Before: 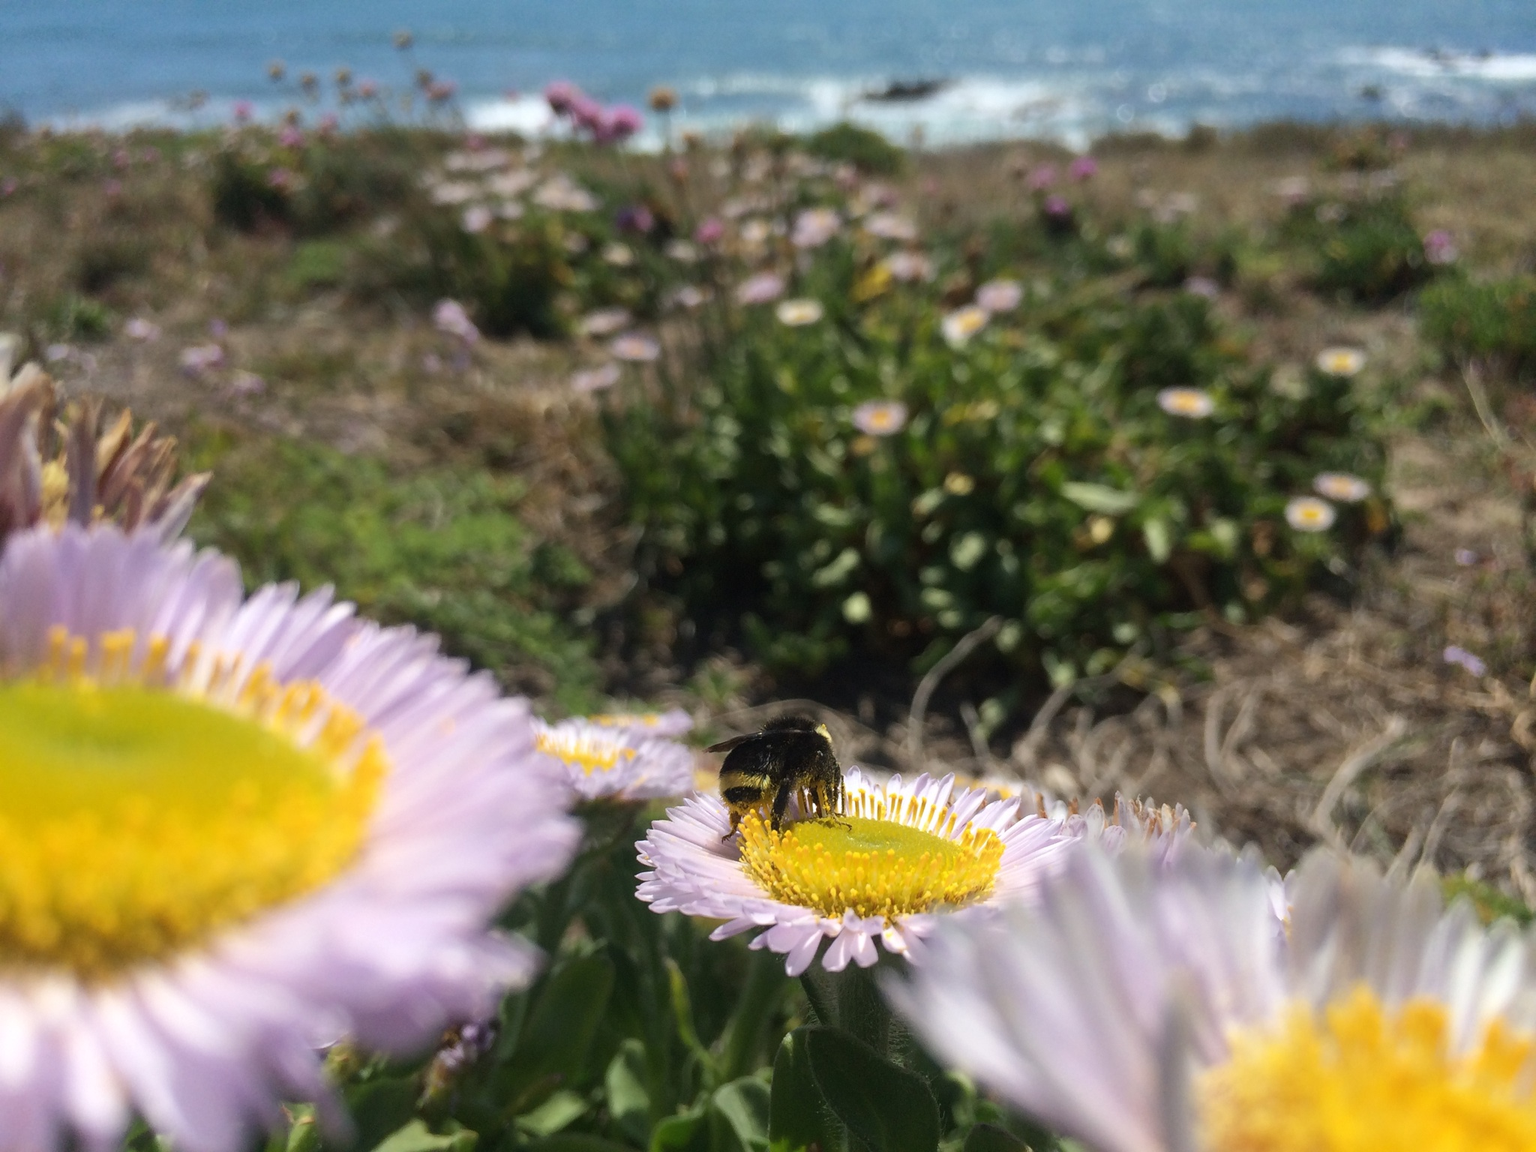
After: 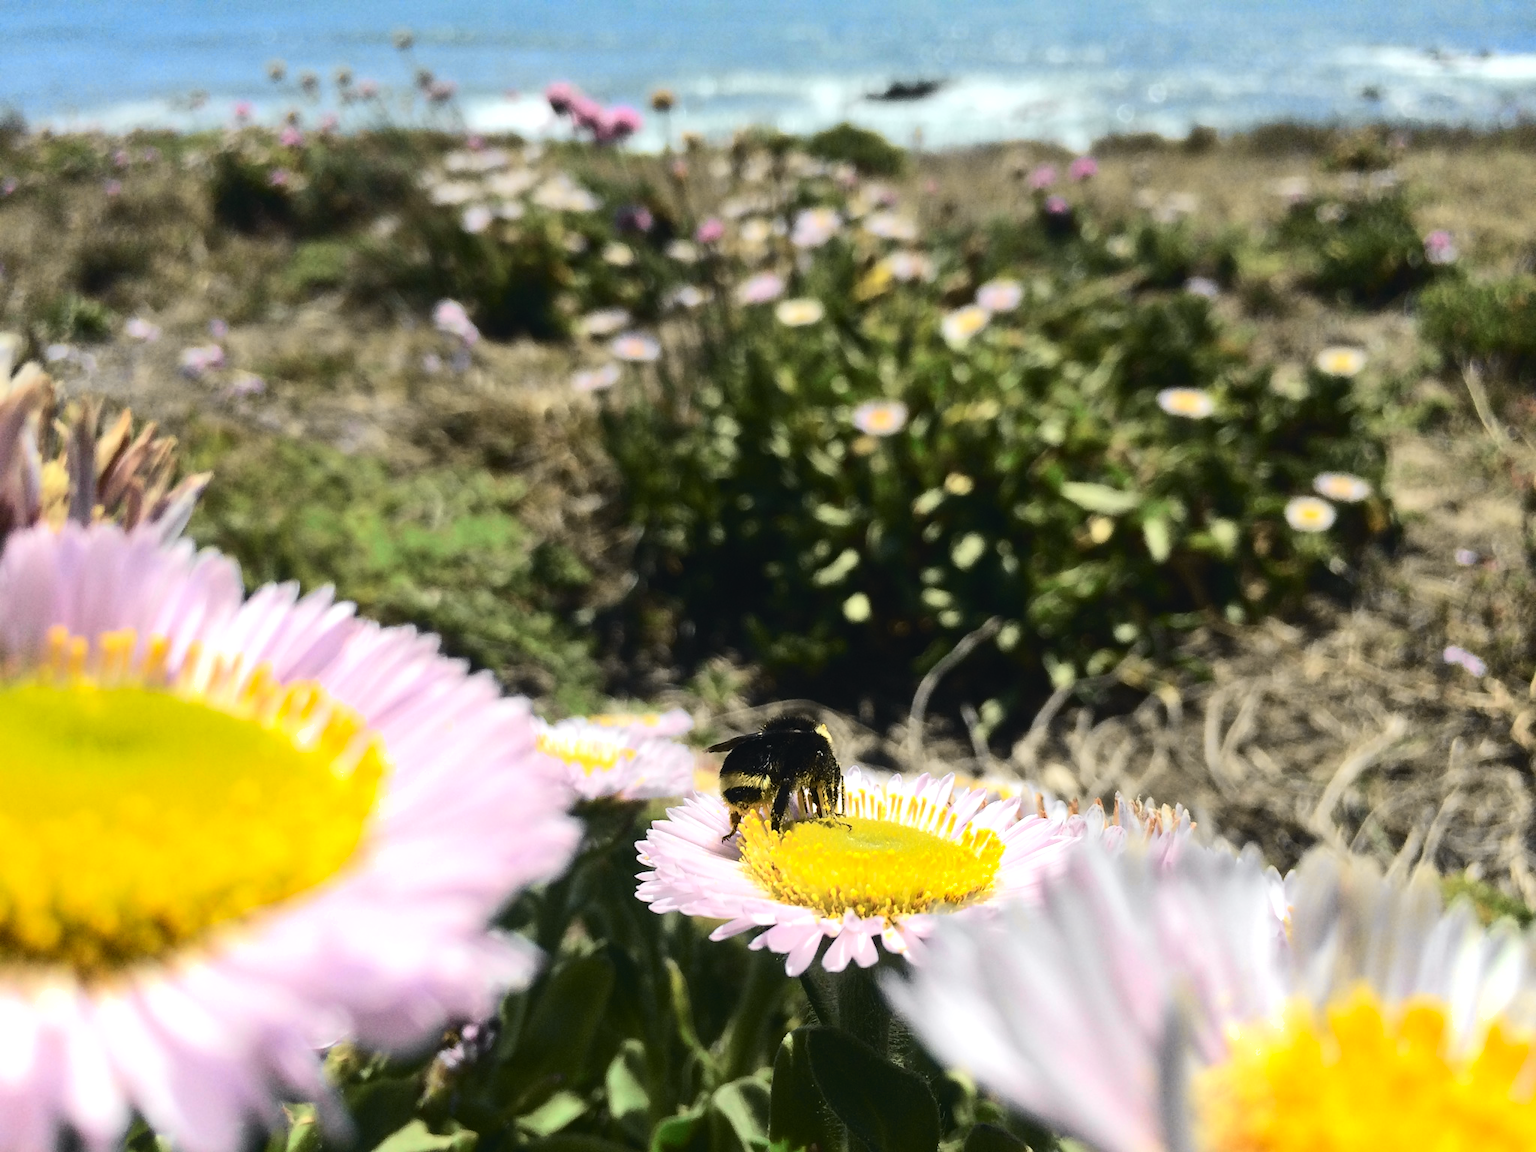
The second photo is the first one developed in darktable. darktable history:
shadows and highlights: shadows 22.7, highlights -48.71, soften with gaussian
tone curve: curves: ch0 [(0, 0.026) (0.104, 0.1) (0.233, 0.262) (0.398, 0.507) (0.498, 0.621) (0.65, 0.757) (0.835, 0.883) (1, 0.961)]; ch1 [(0, 0) (0.346, 0.307) (0.408, 0.369) (0.453, 0.457) (0.482, 0.476) (0.502, 0.498) (0.521, 0.507) (0.553, 0.554) (0.638, 0.646) (0.693, 0.727) (1, 1)]; ch2 [(0, 0) (0.366, 0.337) (0.434, 0.46) (0.485, 0.494) (0.5, 0.494) (0.511, 0.508) (0.537, 0.55) (0.579, 0.599) (0.663, 0.67) (1, 1)], color space Lab, independent channels, preserve colors none
tone equalizer: -8 EV -0.75 EV, -7 EV -0.7 EV, -6 EV -0.6 EV, -5 EV -0.4 EV, -3 EV 0.4 EV, -2 EV 0.6 EV, -1 EV 0.7 EV, +0 EV 0.75 EV, edges refinement/feathering 500, mask exposure compensation -1.57 EV, preserve details no
